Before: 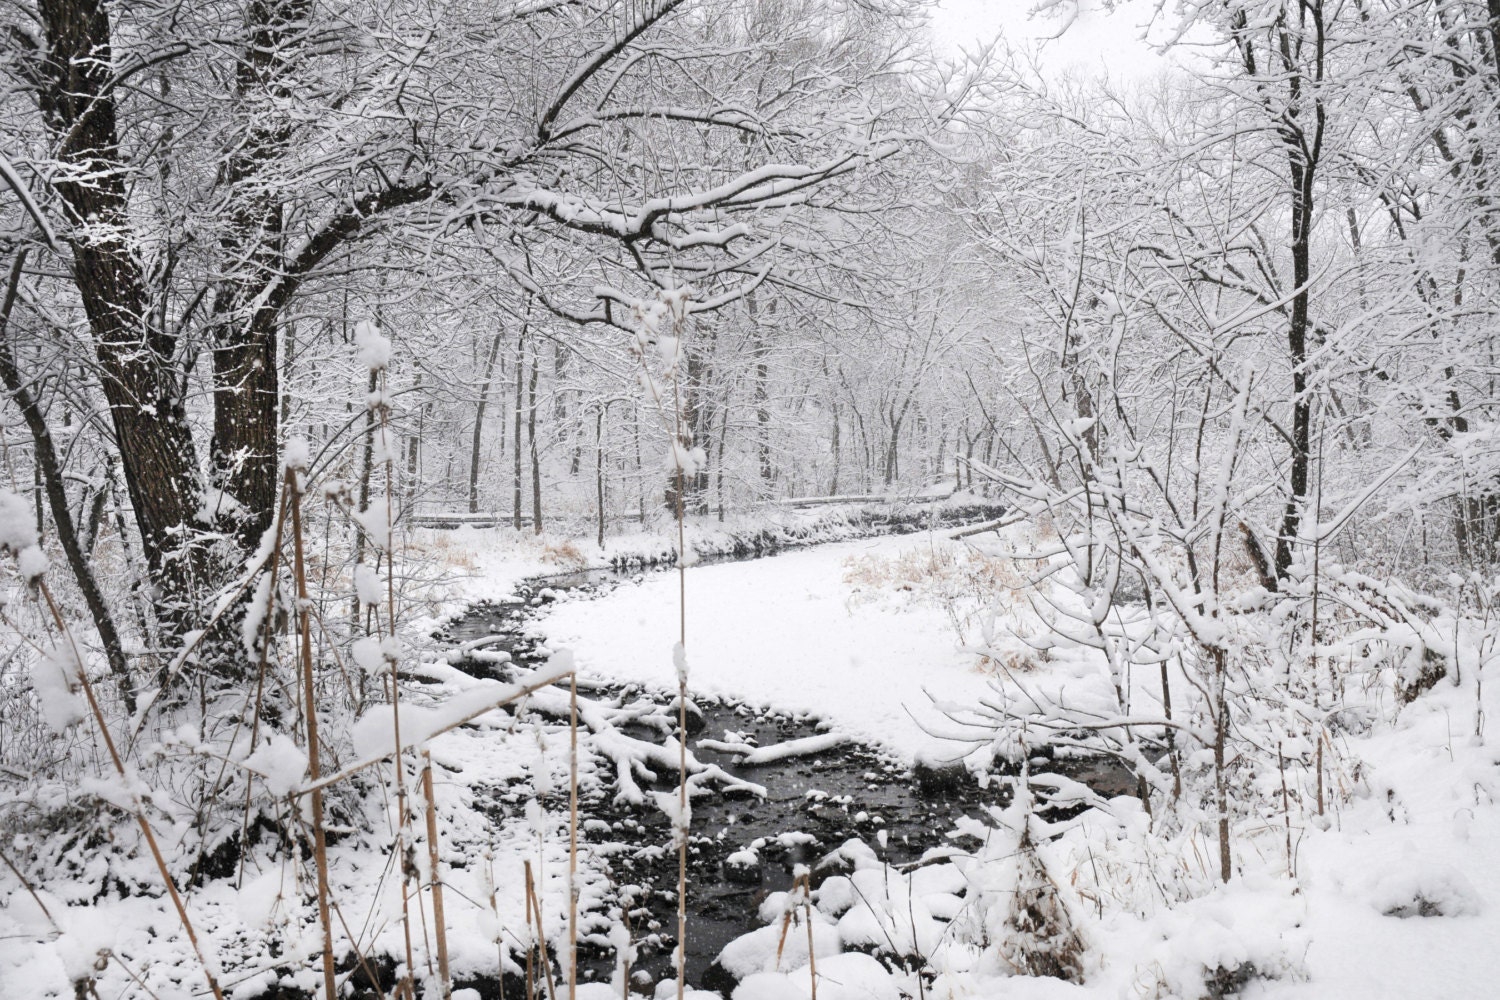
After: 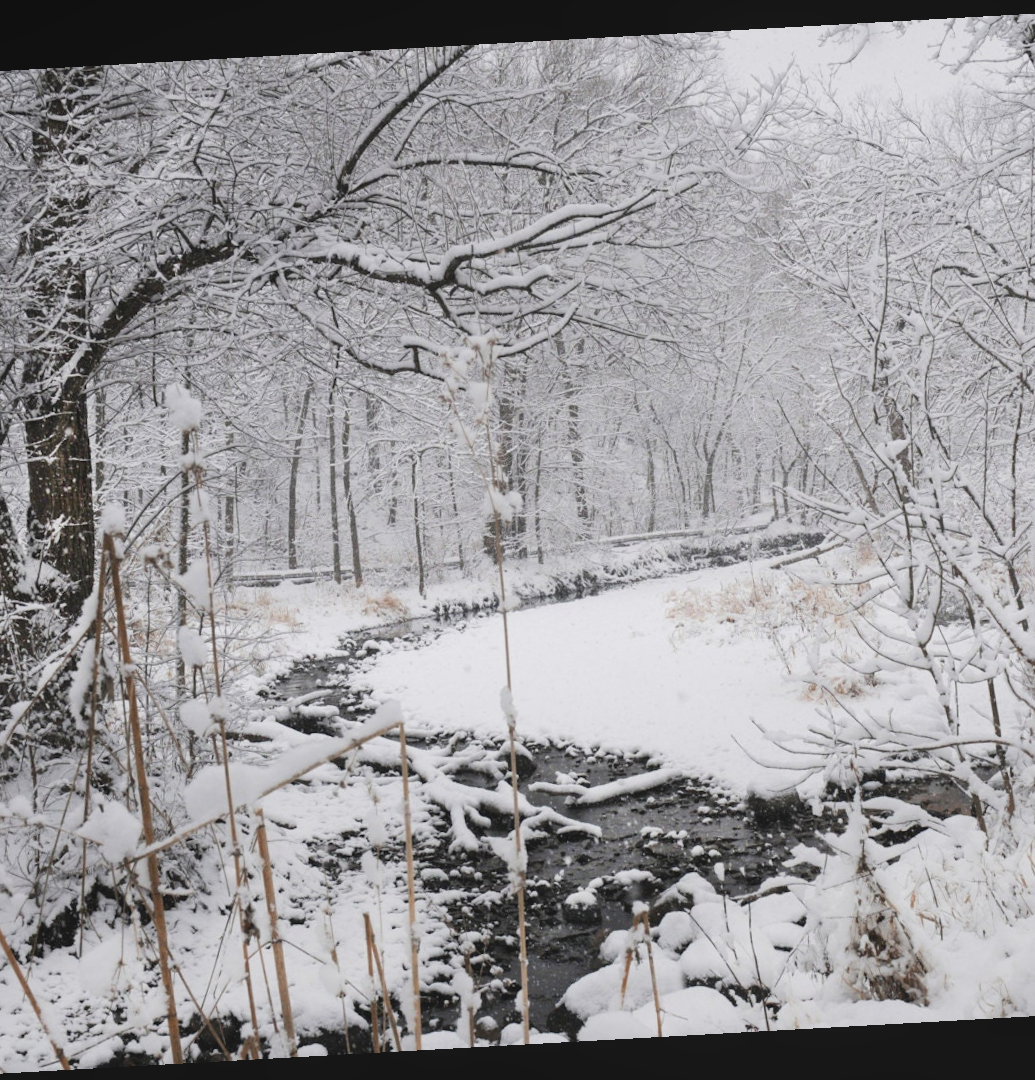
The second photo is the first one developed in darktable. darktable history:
local contrast: highlights 68%, shadows 68%, detail 82%, midtone range 0.325
crop and rotate: left 13.409%, right 19.924%
rotate and perspective: rotation -3.18°, automatic cropping off
